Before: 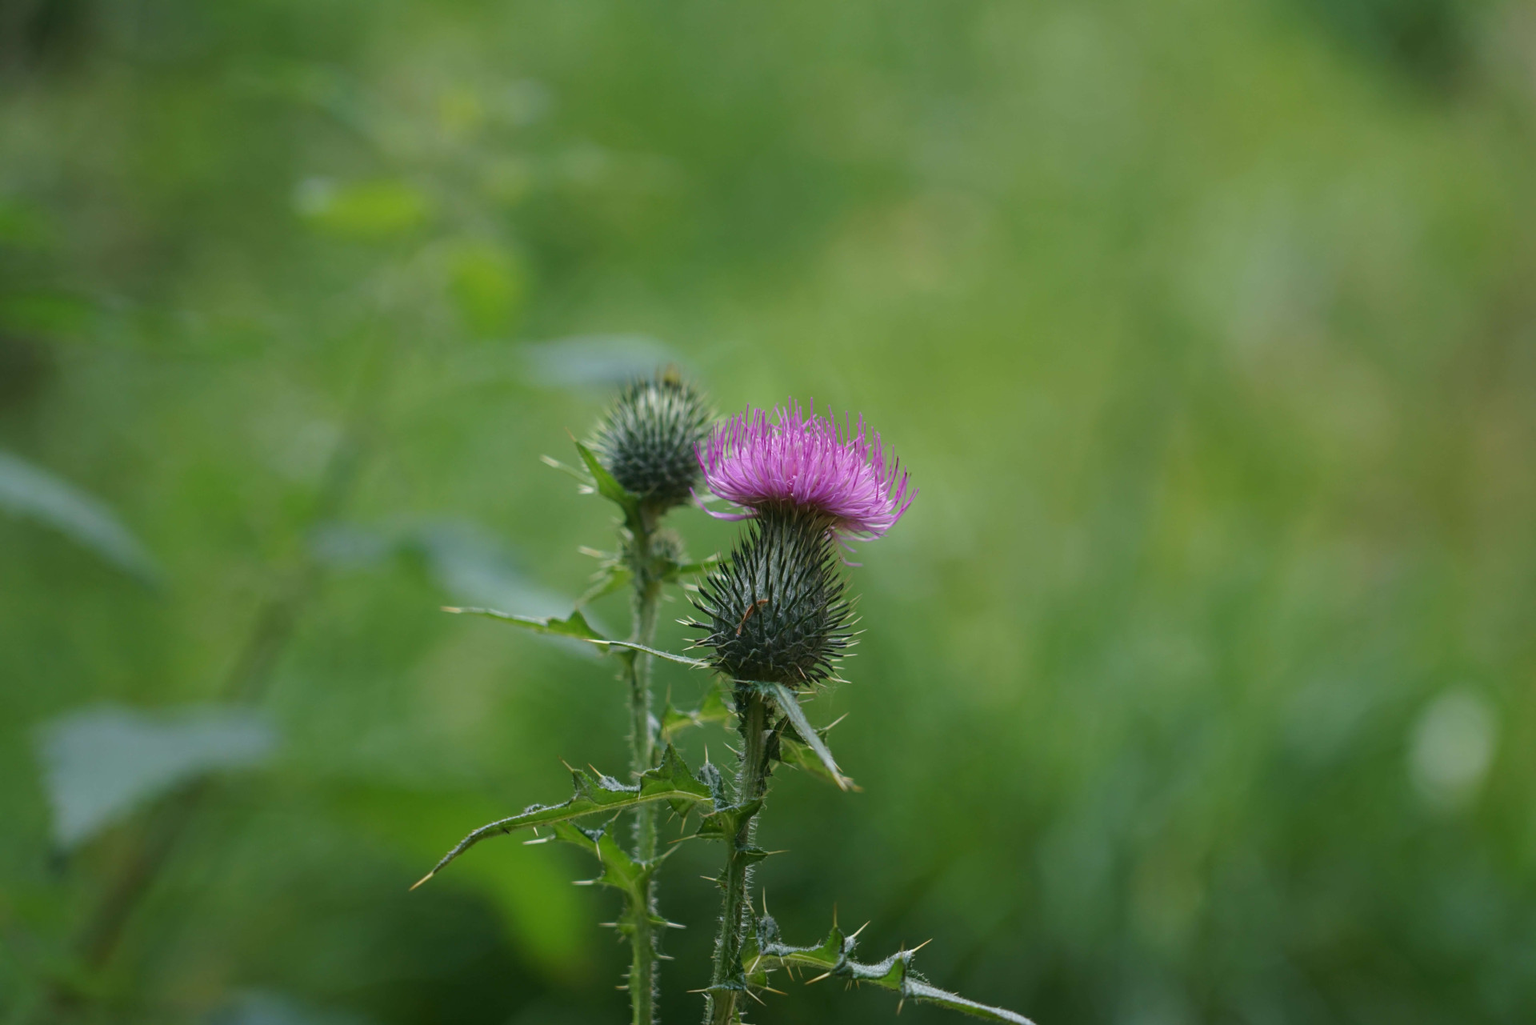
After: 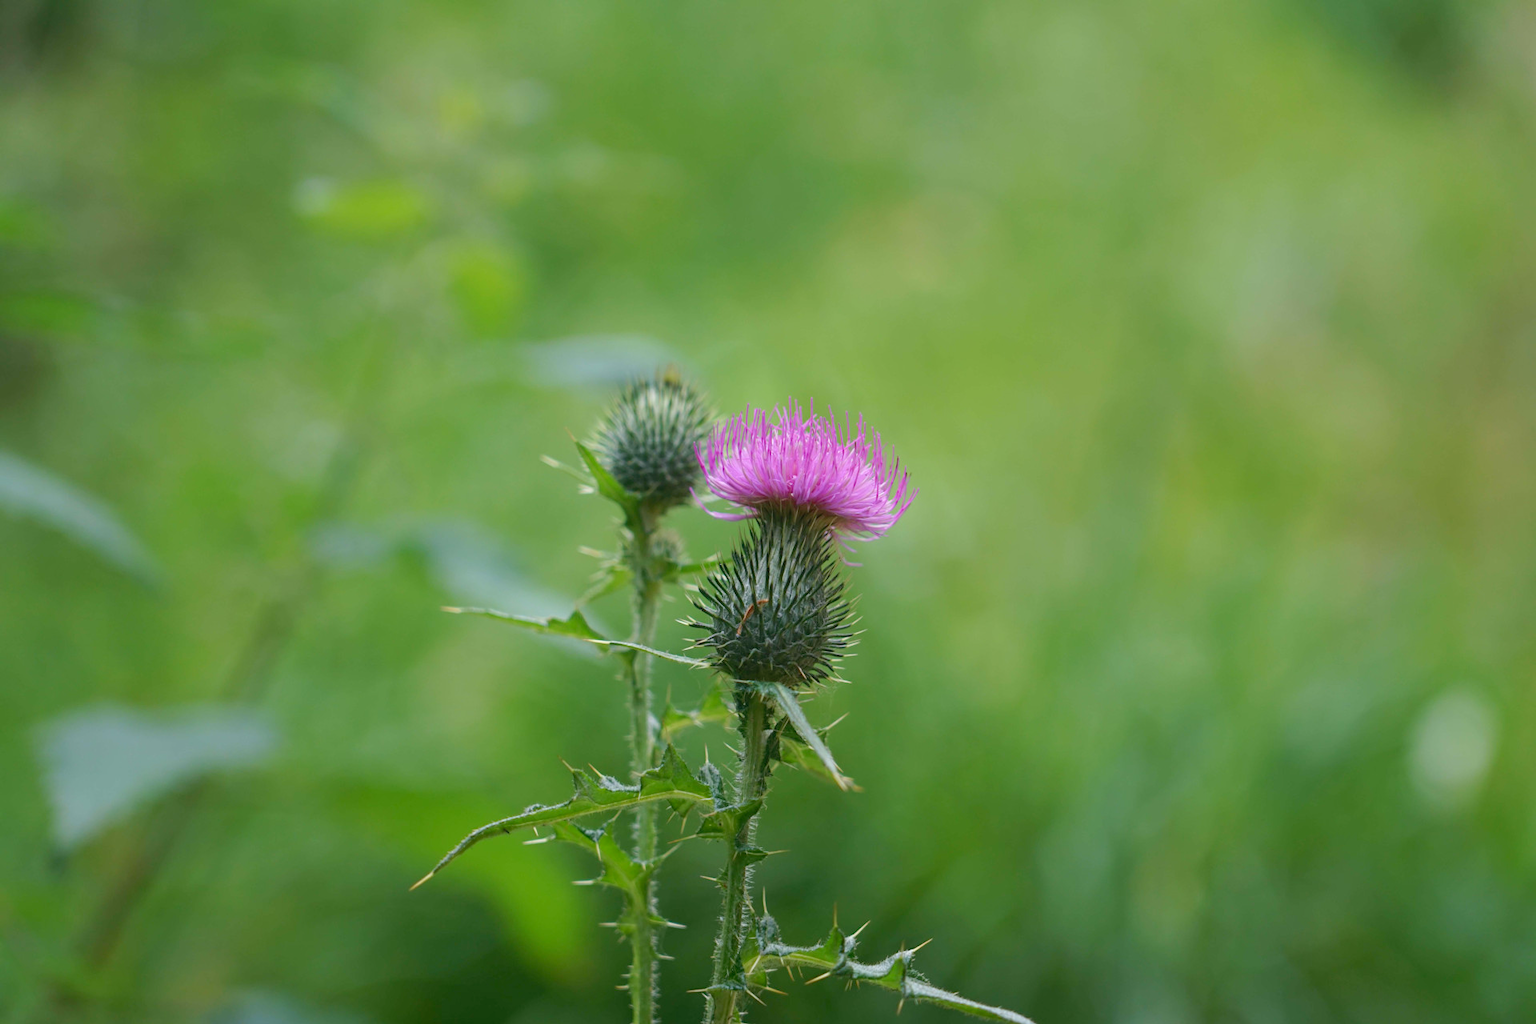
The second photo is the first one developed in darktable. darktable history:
levels: levels [0, 0.445, 1]
